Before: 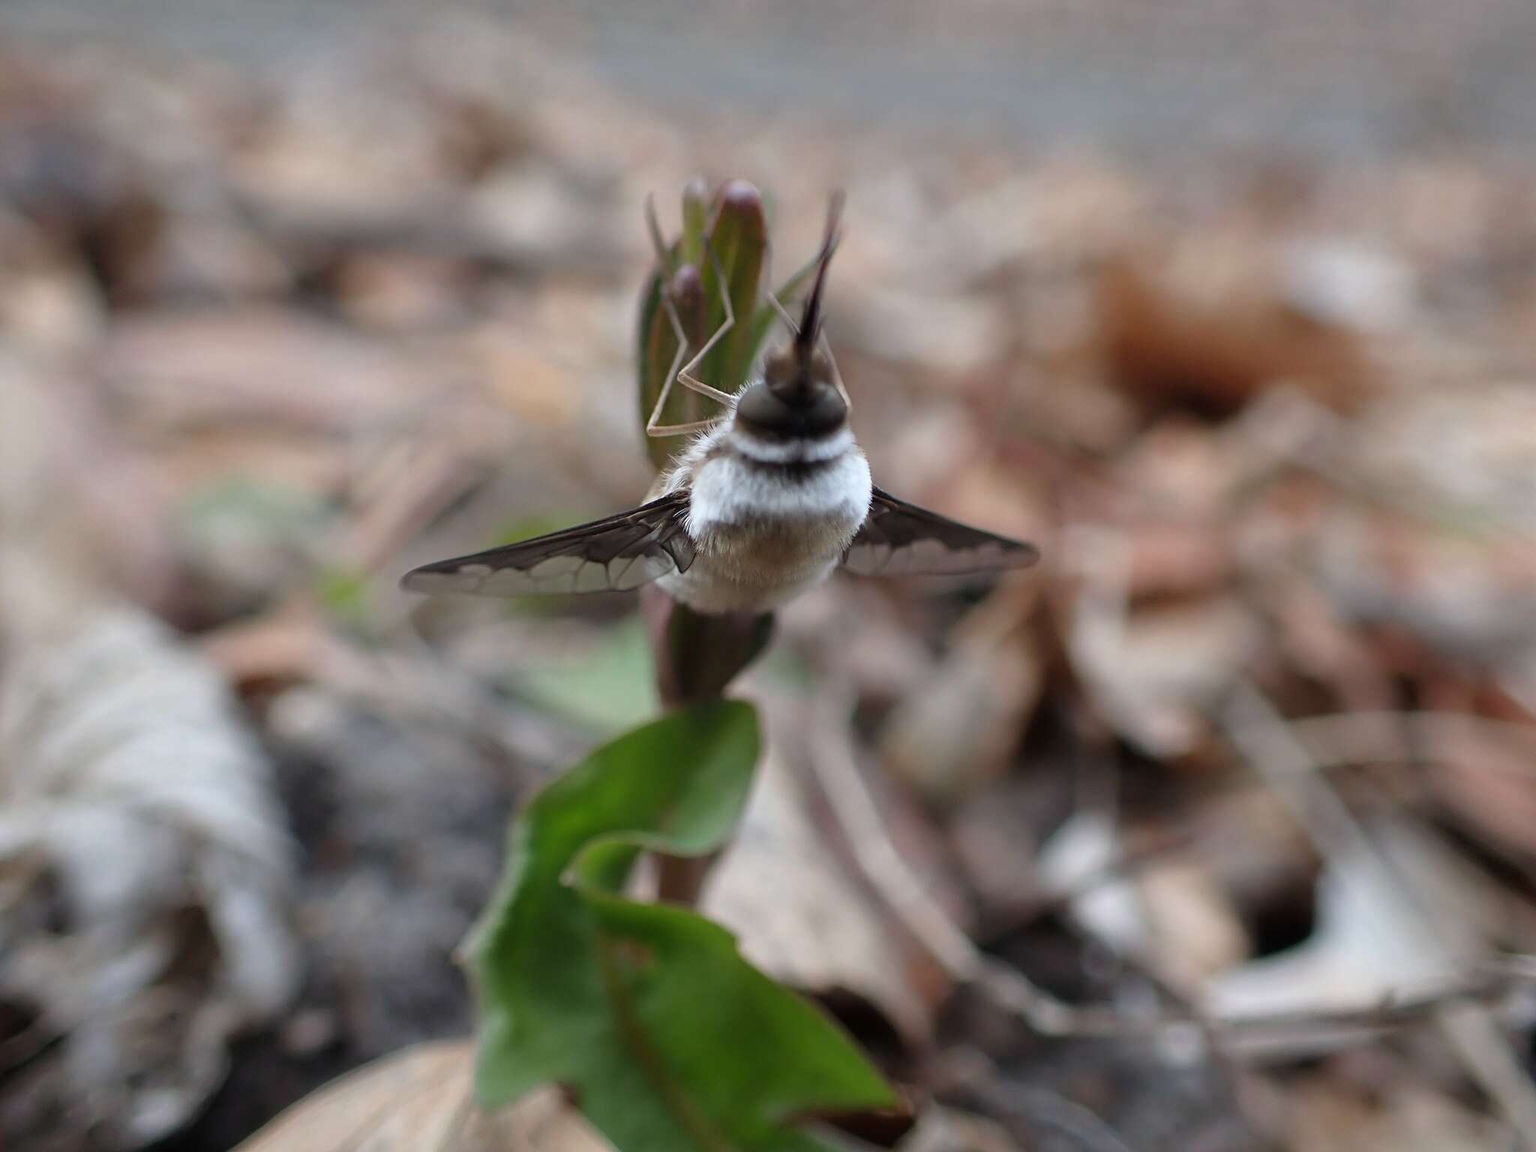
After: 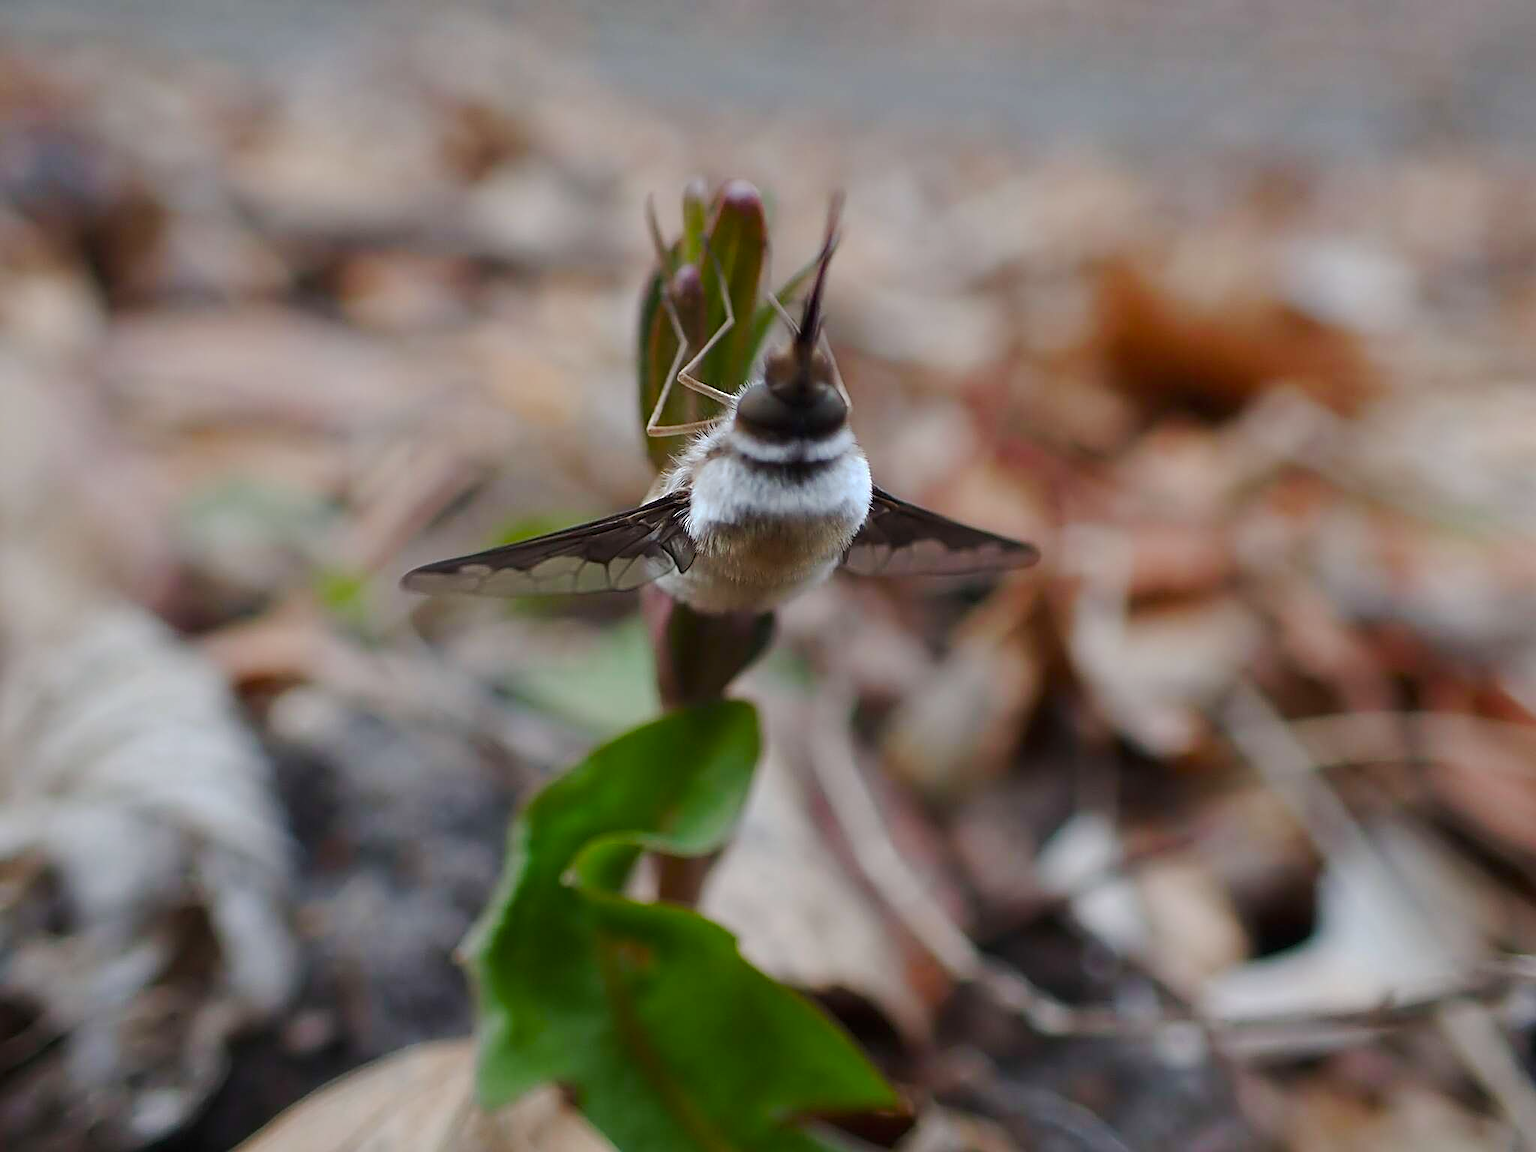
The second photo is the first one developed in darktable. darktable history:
sharpen: on, module defaults
tone curve: curves: ch0 [(0, 0) (0.003, 0.01) (0.011, 0.014) (0.025, 0.029) (0.044, 0.051) (0.069, 0.072) (0.1, 0.097) (0.136, 0.123) (0.177, 0.16) (0.224, 0.2) (0.277, 0.248) (0.335, 0.305) (0.399, 0.37) (0.468, 0.454) (0.543, 0.534) (0.623, 0.609) (0.709, 0.681) (0.801, 0.752) (0.898, 0.841) (1, 1)], preserve colors none
color balance rgb: perceptual saturation grading › global saturation 34.749%, perceptual saturation grading › highlights -29.888%, perceptual saturation grading › shadows 35.128%
